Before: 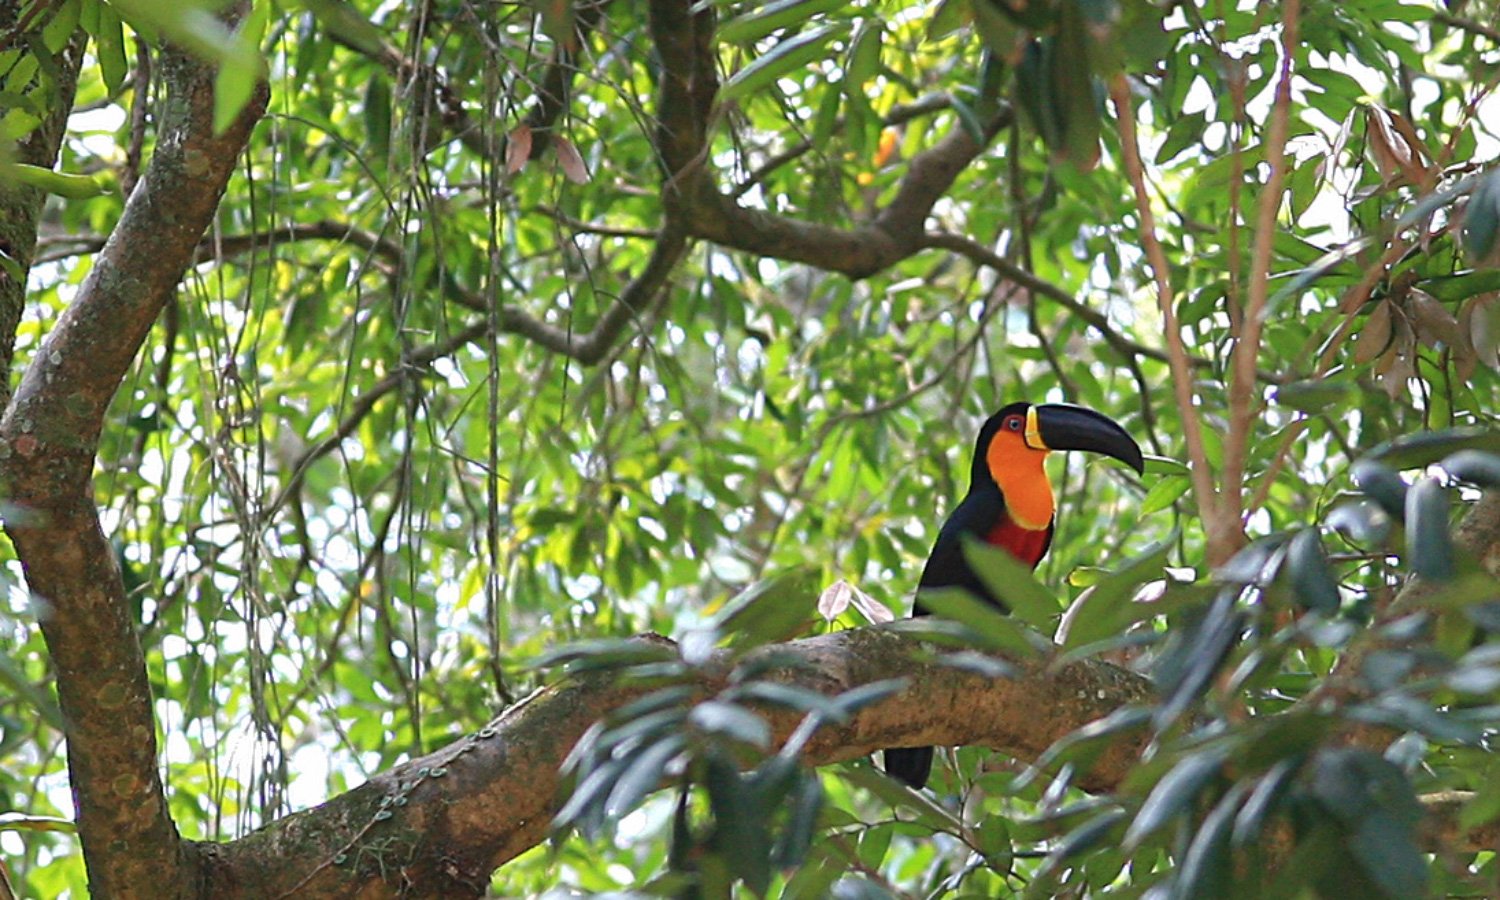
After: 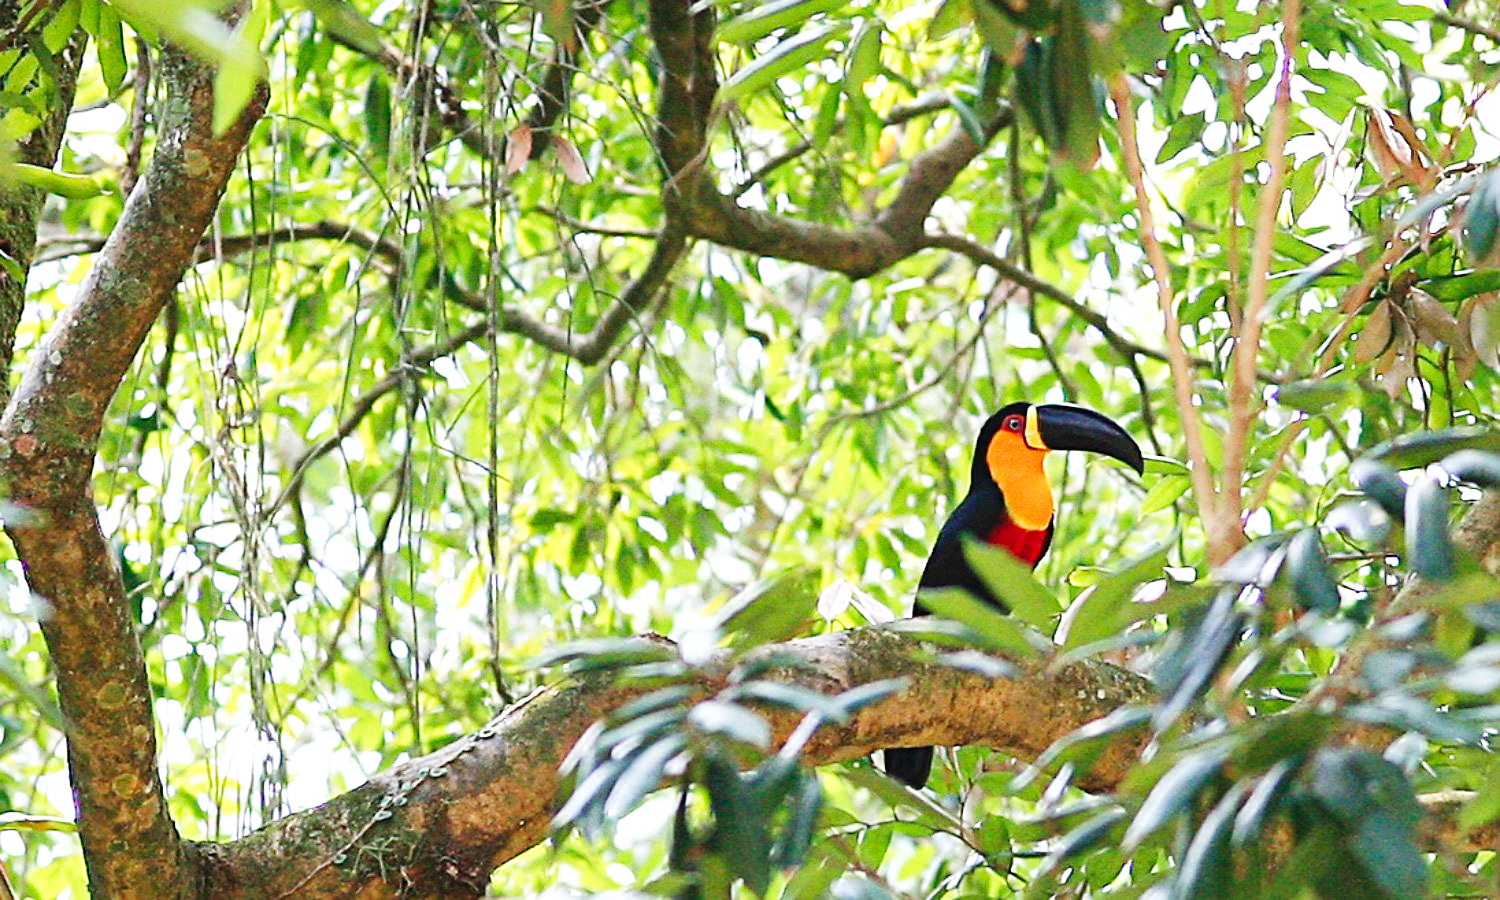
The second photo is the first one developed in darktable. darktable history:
base curve: curves: ch0 [(0, 0.003) (0.001, 0.002) (0.006, 0.004) (0.02, 0.022) (0.048, 0.086) (0.094, 0.234) (0.162, 0.431) (0.258, 0.629) (0.385, 0.8) (0.548, 0.918) (0.751, 0.988) (1, 1)], preserve colors none
sharpen: radius 1.272, amount 0.305, threshold 0
